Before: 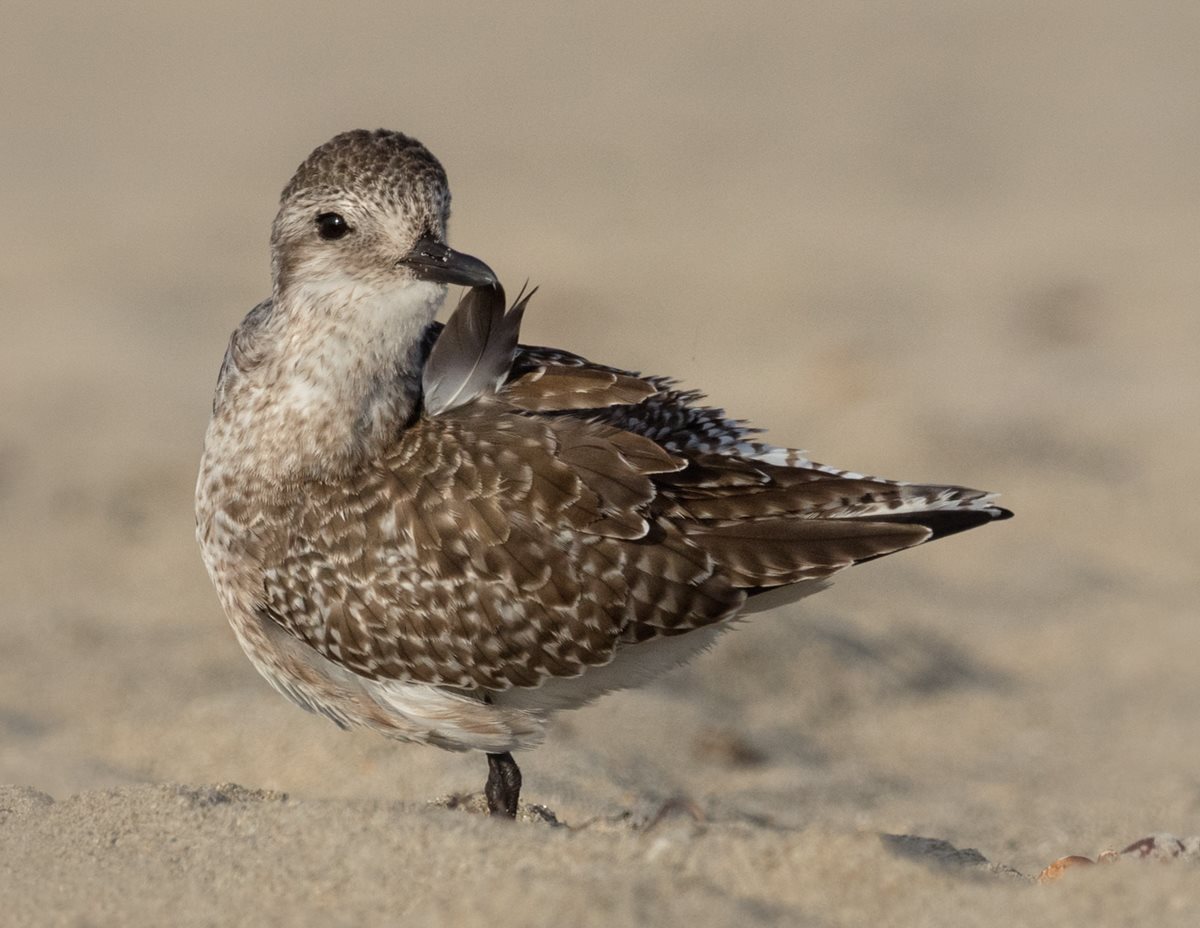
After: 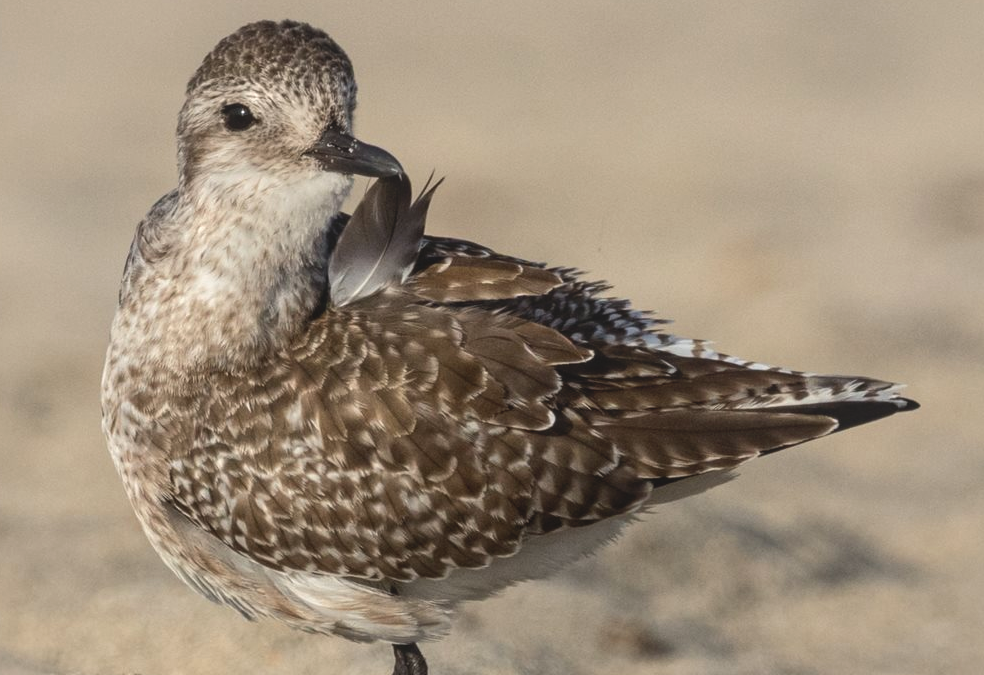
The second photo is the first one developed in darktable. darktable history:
crop: left 7.856%, top 11.836%, right 10.12%, bottom 15.387%
tone equalizer: -8 EV -0.417 EV, -7 EV -0.389 EV, -6 EV -0.333 EV, -5 EV -0.222 EV, -3 EV 0.222 EV, -2 EV 0.333 EV, -1 EV 0.389 EV, +0 EV 0.417 EV, edges refinement/feathering 500, mask exposure compensation -1.57 EV, preserve details no
local contrast: highlights 48%, shadows 0%, detail 100%
